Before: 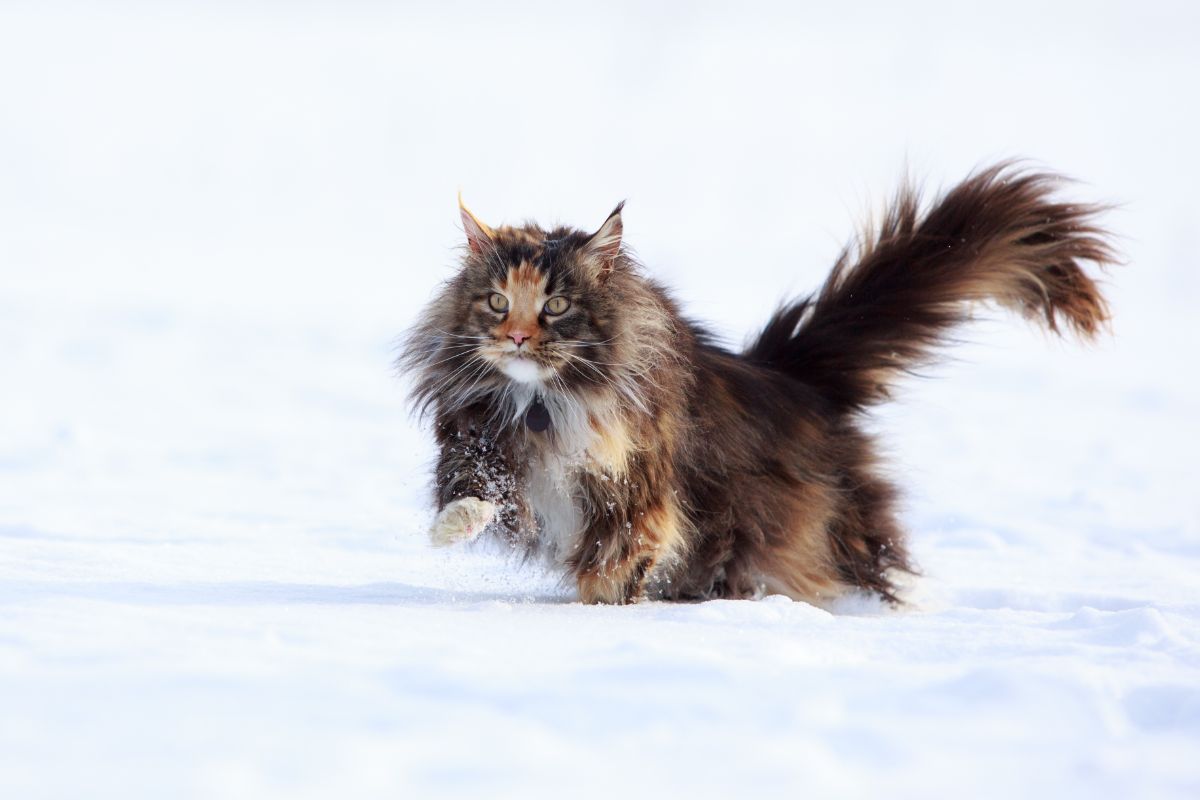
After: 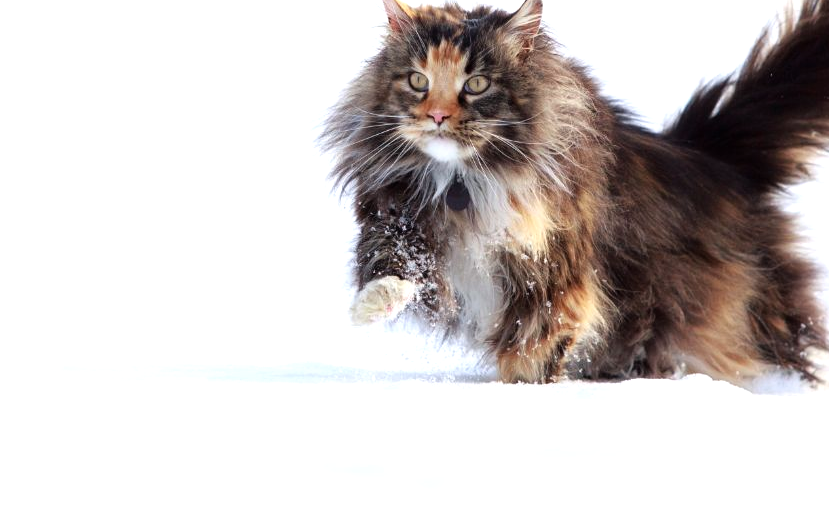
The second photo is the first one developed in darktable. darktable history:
crop: left 6.685%, top 27.726%, right 24.225%, bottom 8.425%
tone equalizer: -8 EV -0.409 EV, -7 EV -0.367 EV, -6 EV -0.332 EV, -5 EV -0.209 EV, -3 EV 0.239 EV, -2 EV 0.353 EV, -1 EV 0.408 EV, +0 EV 0.429 EV
